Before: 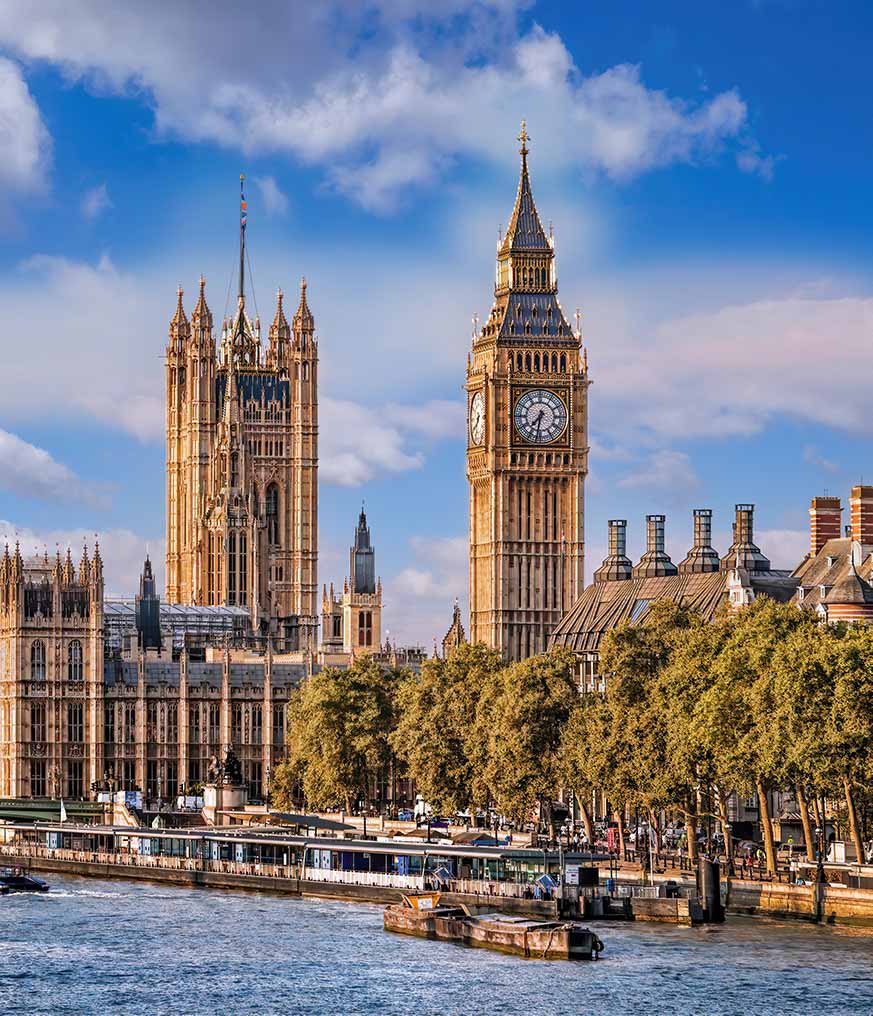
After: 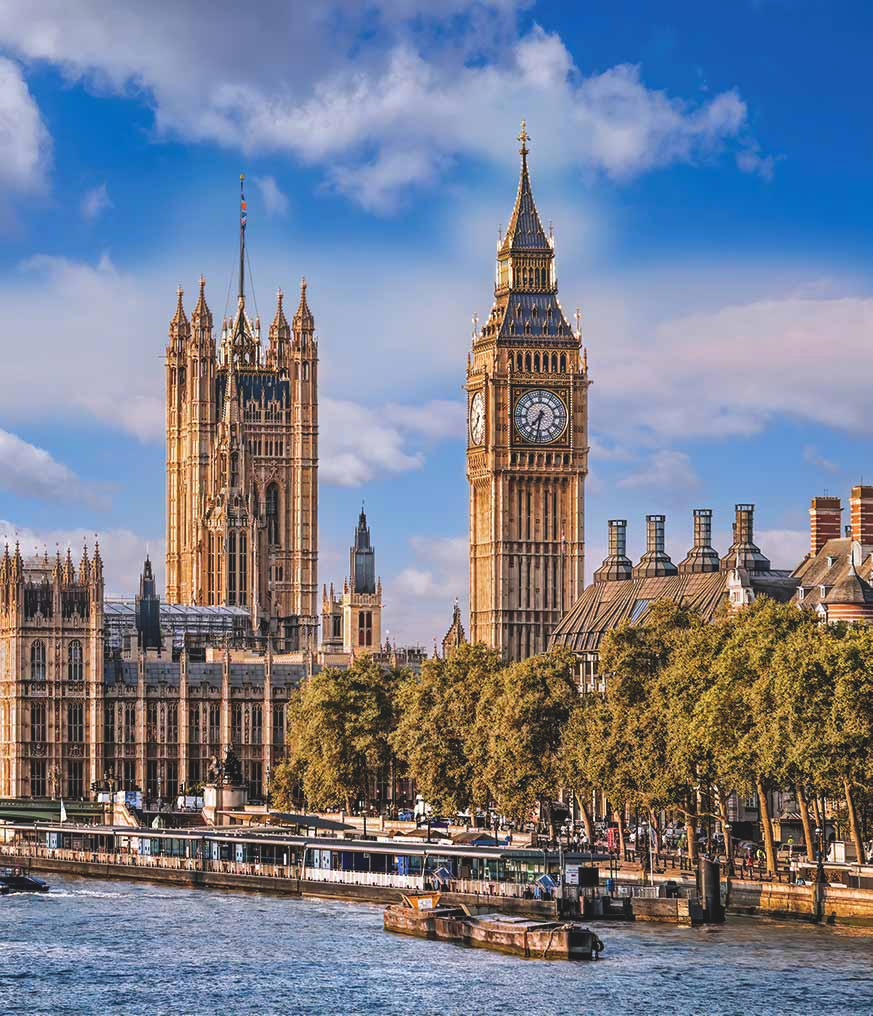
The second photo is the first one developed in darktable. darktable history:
exposure: black level correction -0.017, exposure -1.079 EV, compensate highlight preservation false
levels: mode automatic
